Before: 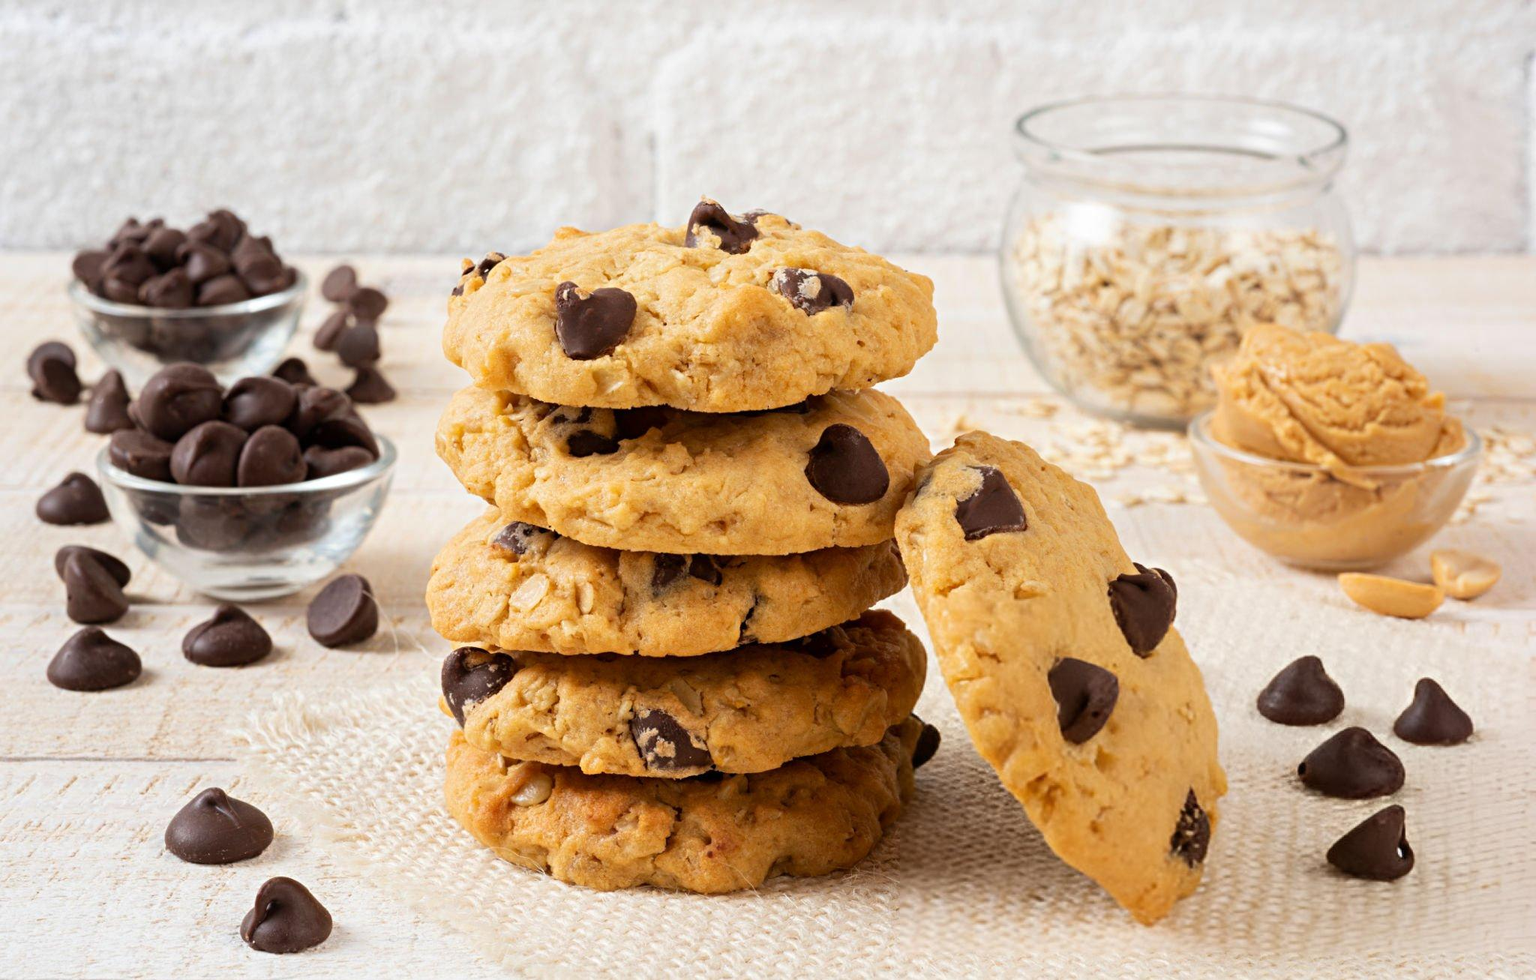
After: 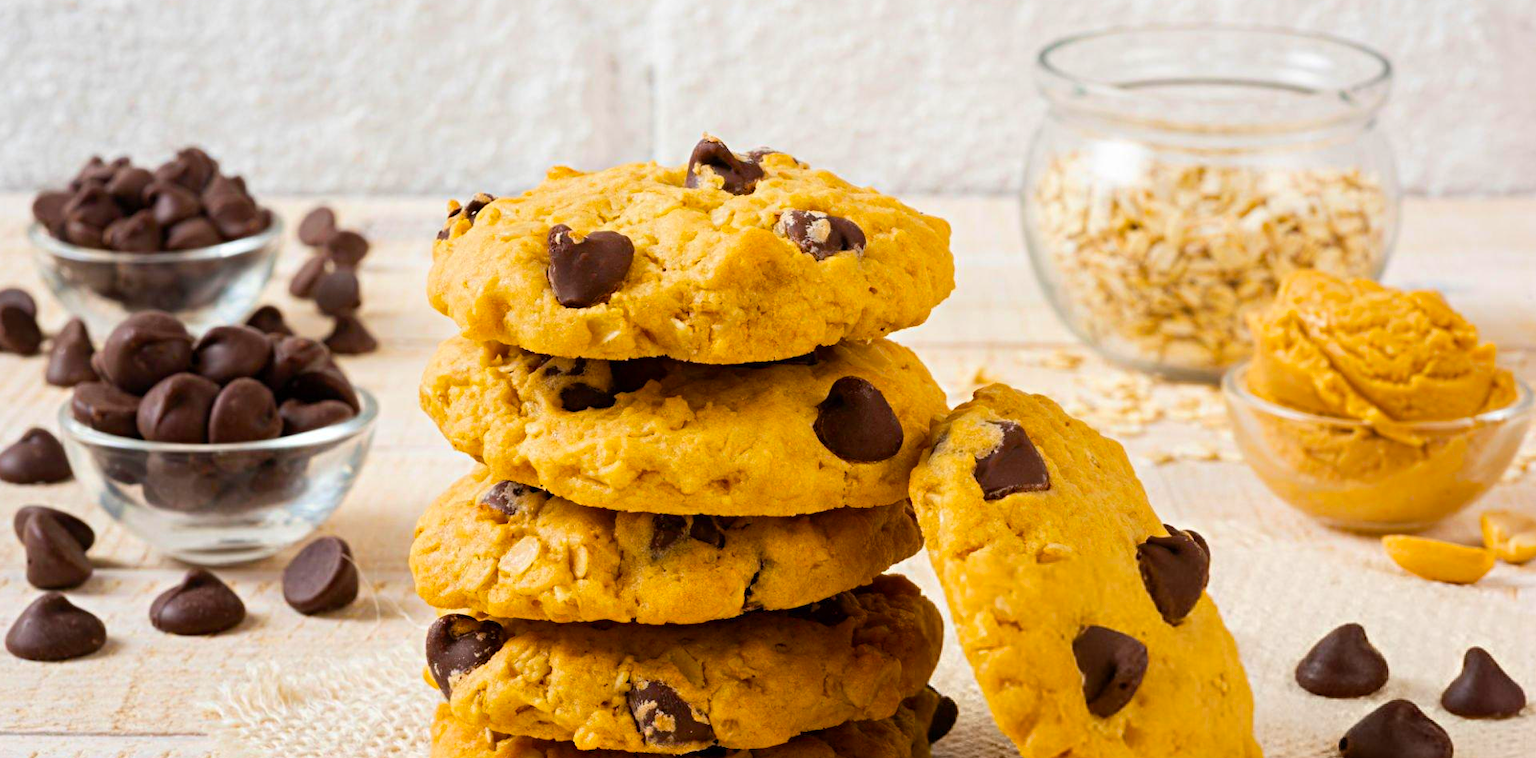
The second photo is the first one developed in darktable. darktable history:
crop: left 2.737%, top 7.287%, right 3.421%, bottom 20.179%
color balance rgb: linear chroma grading › global chroma 15%, perceptual saturation grading › global saturation 30%
